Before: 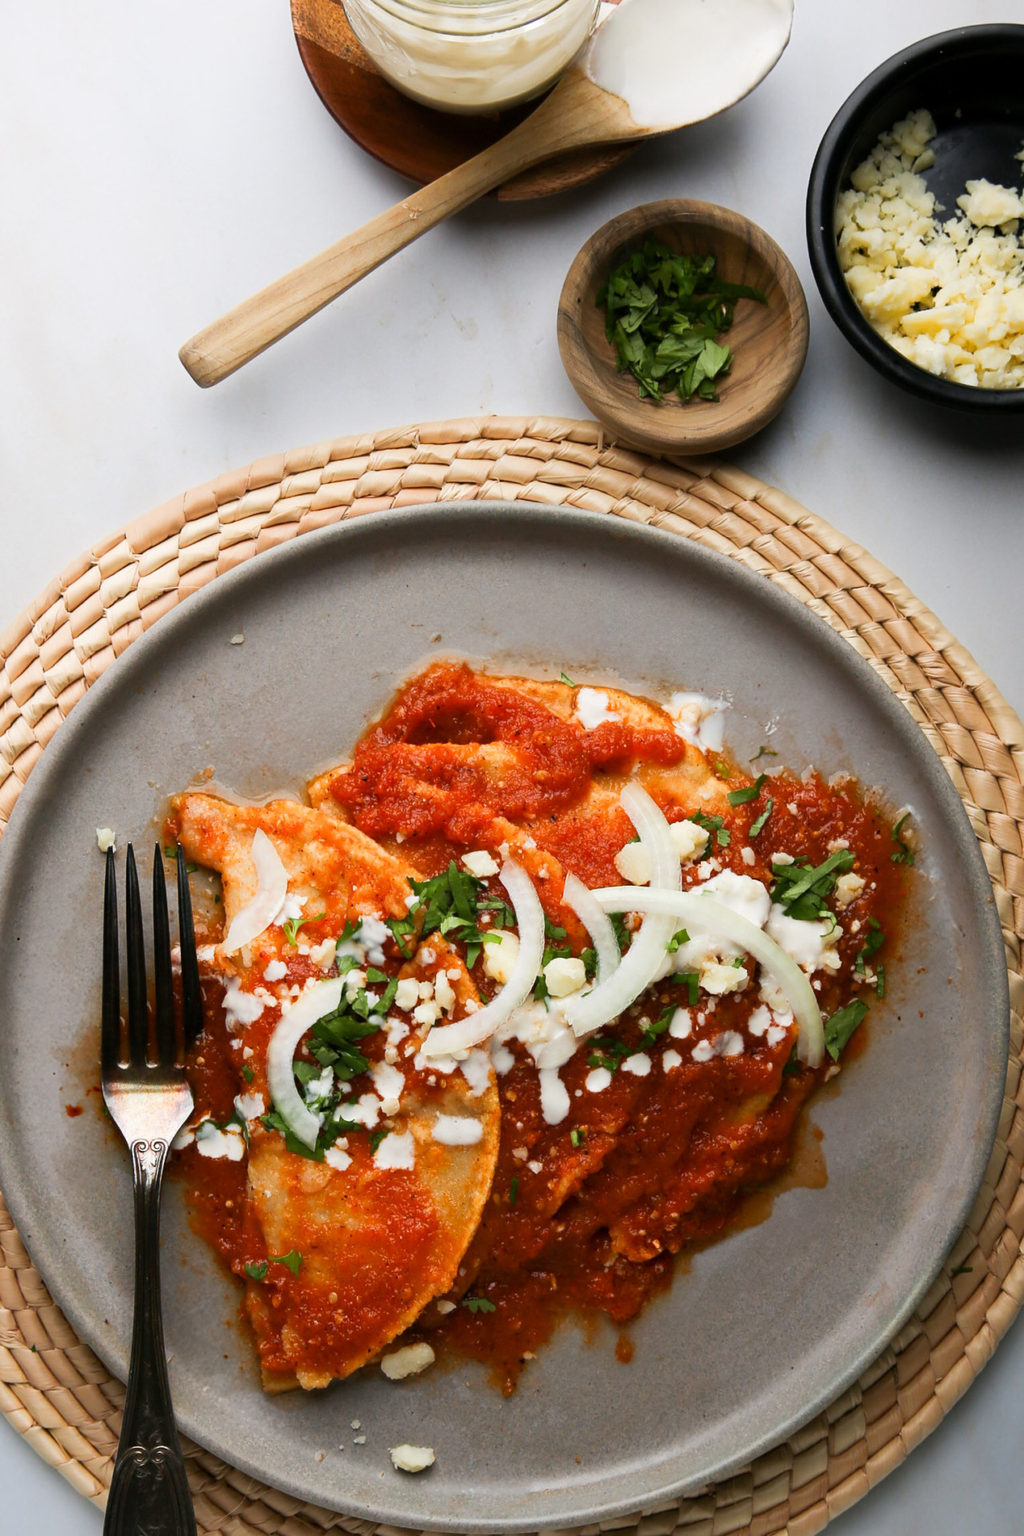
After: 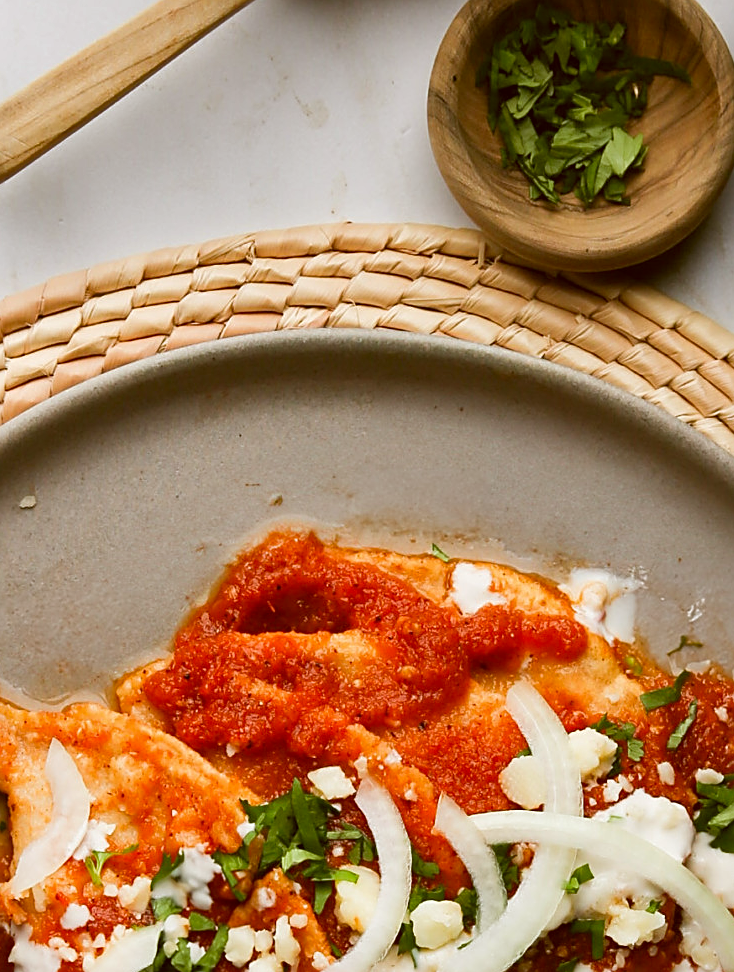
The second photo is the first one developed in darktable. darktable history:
crop: left 21.035%, top 15.493%, right 21.556%, bottom 33.882%
color correction: highlights a* -0.388, highlights b* 0.152, shadows a* 5.09, shadows b* 20.12
shadows and highlights: soften with gaussian
sharpen: on, module defaults
